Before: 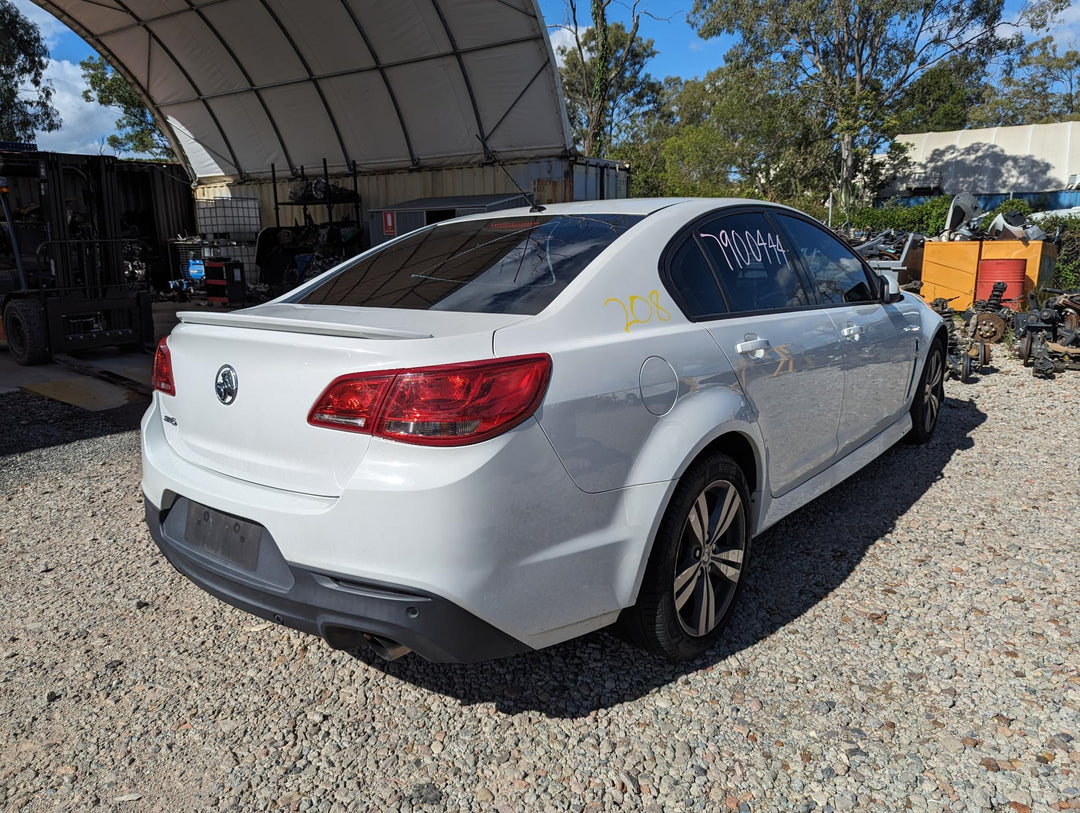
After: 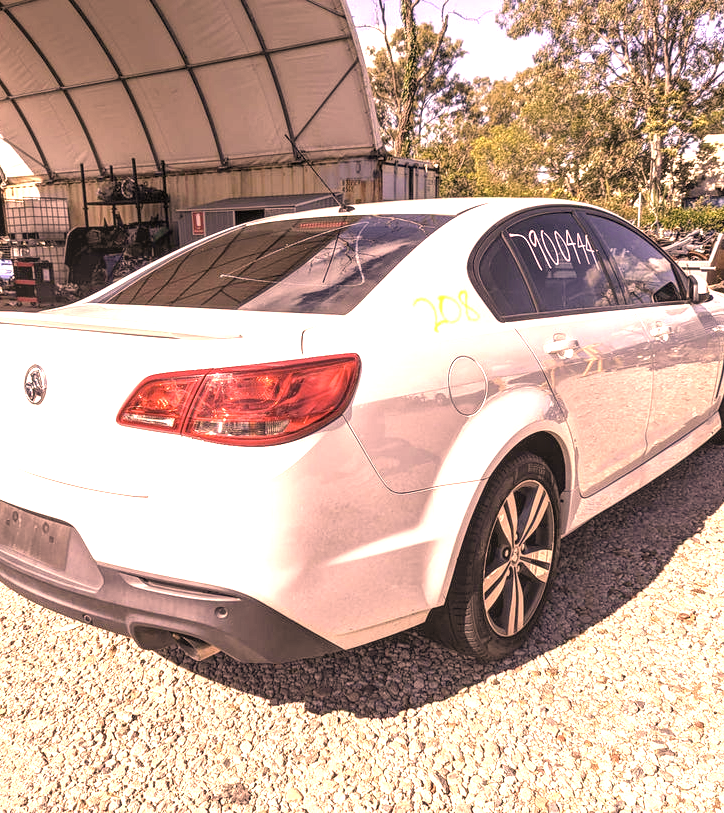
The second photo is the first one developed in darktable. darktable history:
local contrast: on, module defaults
crop and rotate: left 17.728%, right 15.228%
color correction: highlights a* 39.74, highlights b* 39.75, saturation 0.693
contrast brightness saturation: saturation -0.053
exposure: black level correction 0, exposure 1.88 EV, compensate exposure bias true, compensate highlight preservation false
